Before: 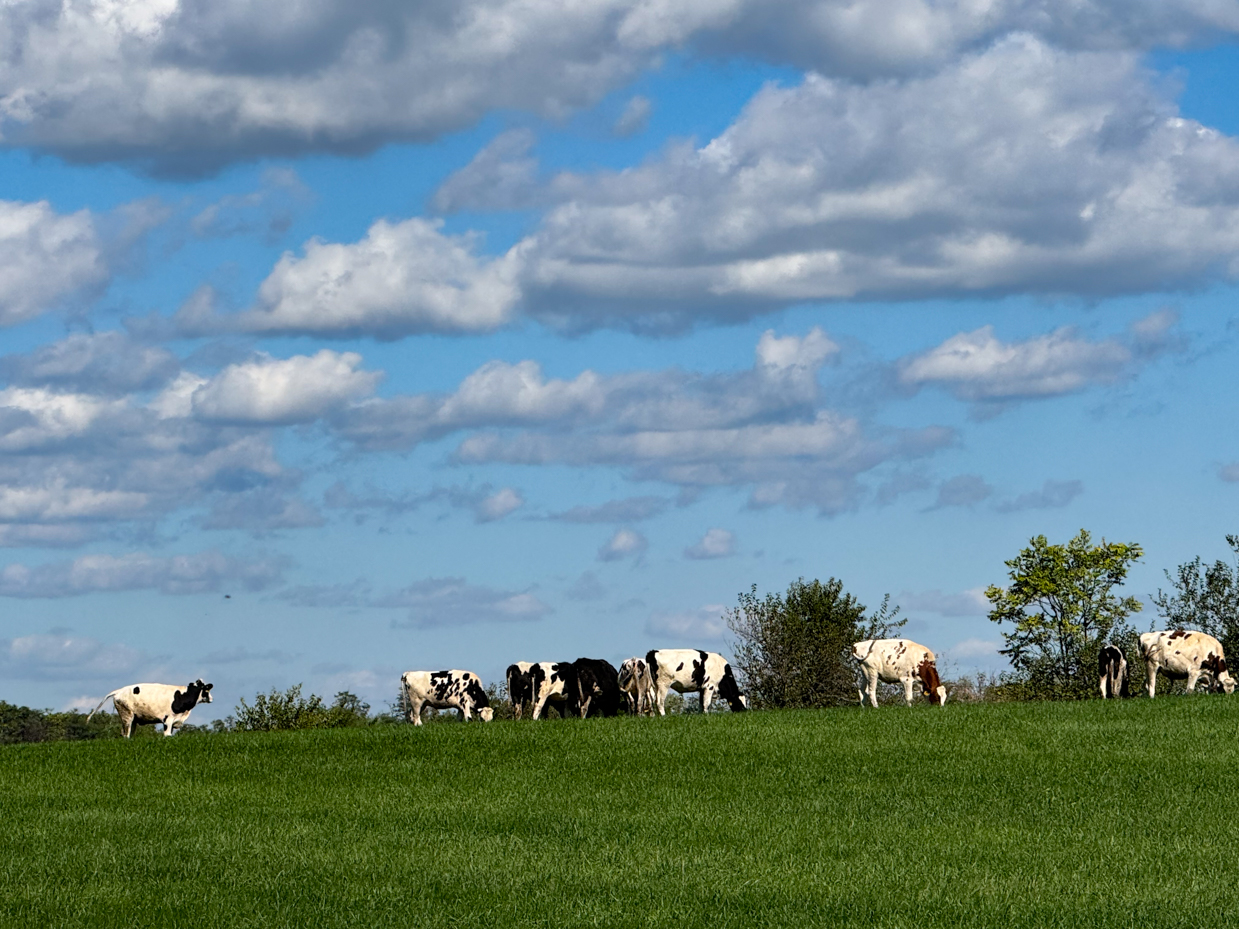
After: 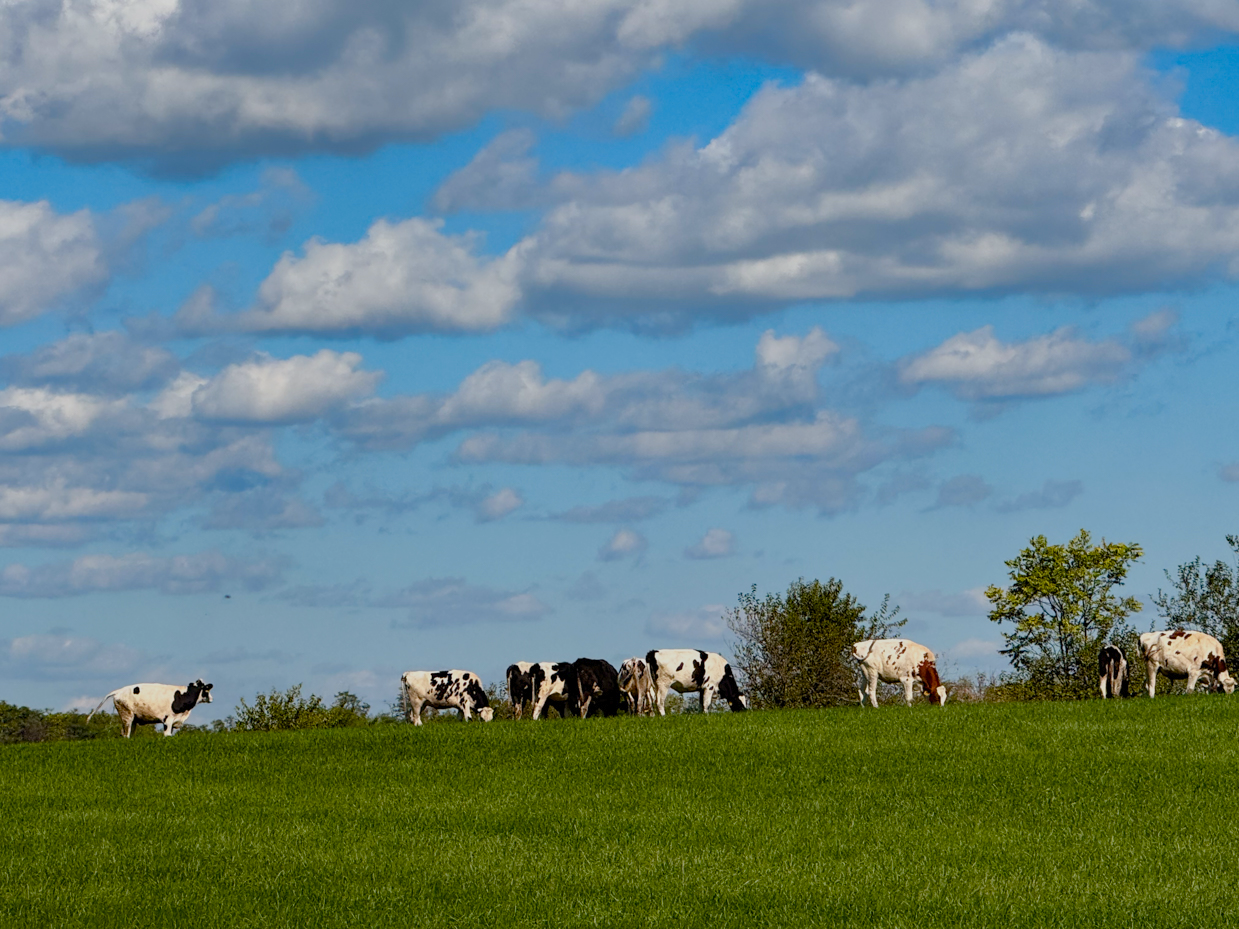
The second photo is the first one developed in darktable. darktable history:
color balance rgb: power › luminance -3.86%, power › chroma 0.549%, power › hue 43.67°, linear chroma grading › global chroma 19.945%, perceptual saturation grading › global saturation 0.176%, perceptual saturation grading › highlights -30.035%, perceptual saturation grading › shadows 20.558%, hue shift -3.54°, contrast -20.952%
